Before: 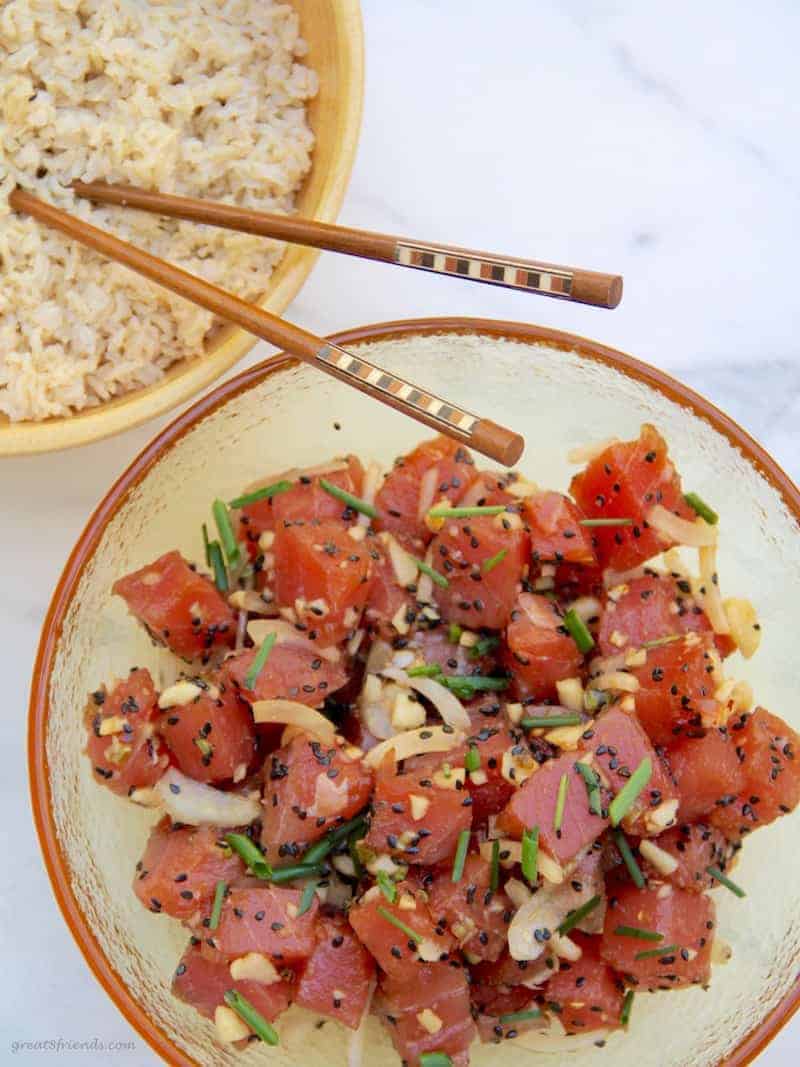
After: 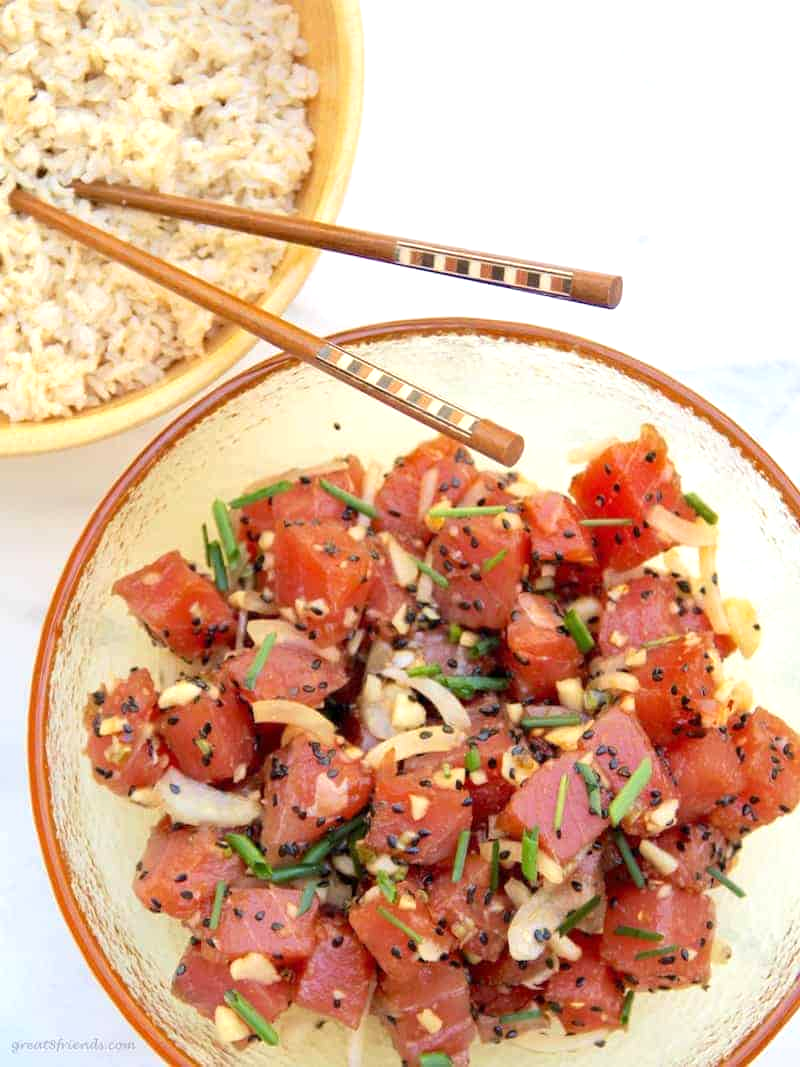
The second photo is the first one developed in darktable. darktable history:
exposure: exposure 0.521 EV, compensate highlight preservation false
